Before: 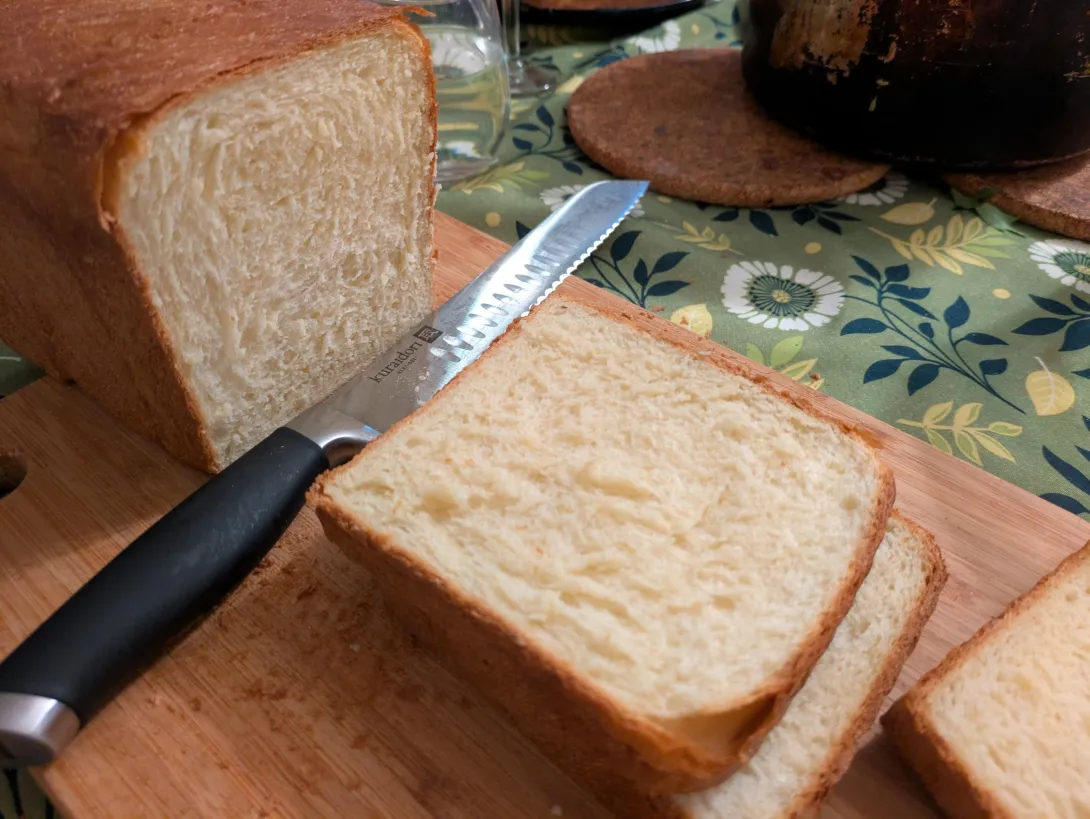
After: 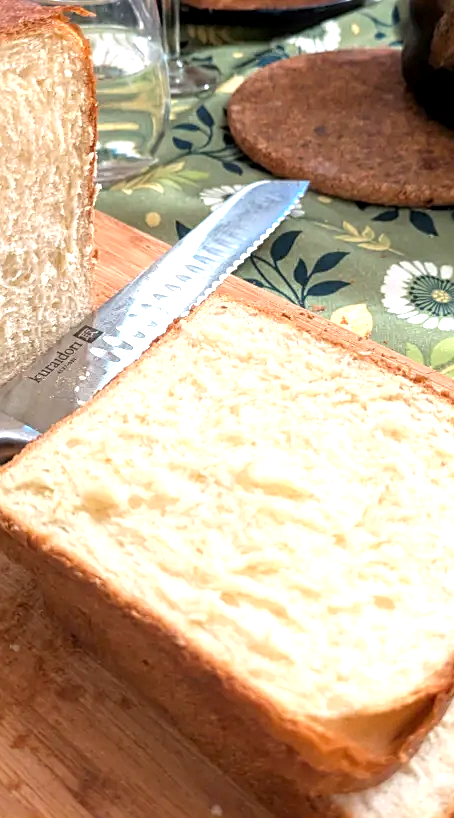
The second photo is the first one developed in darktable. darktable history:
local contrast: on, module defaults
crop: left 31.229%, right 27.105%
exposure: black level correction 0, exposure 1.015 EV, compensate exposure bias true, compensate highlight preservation false
sharpen: on, module defaults
